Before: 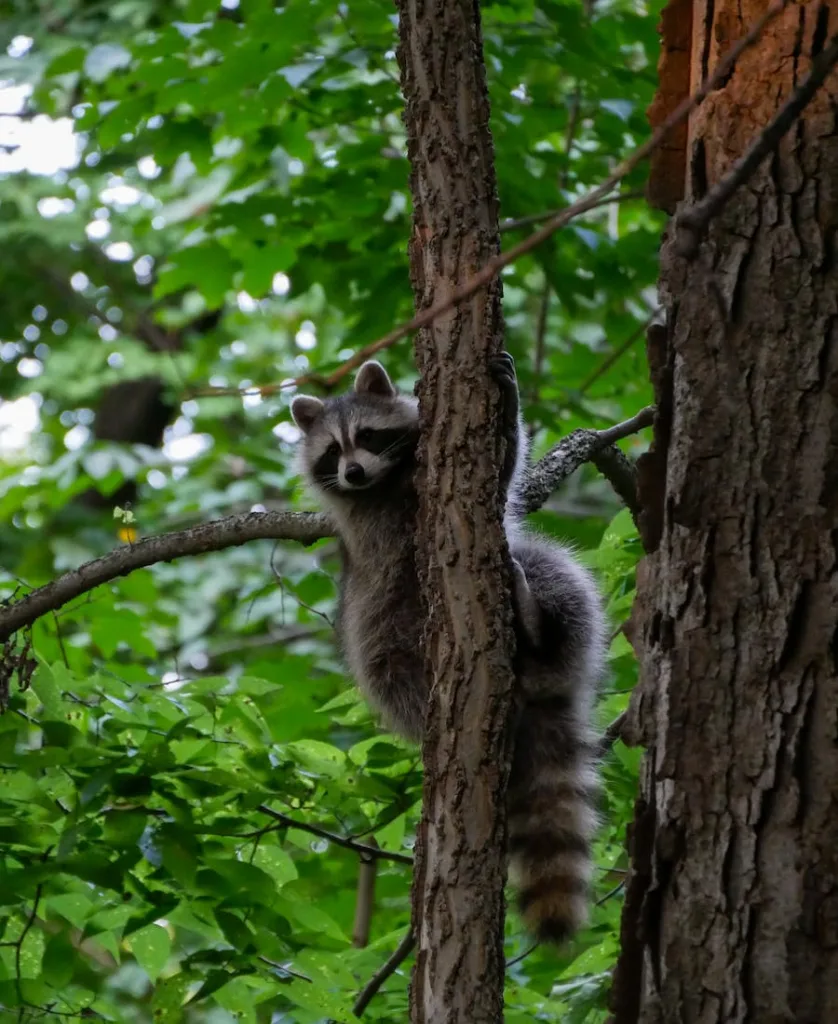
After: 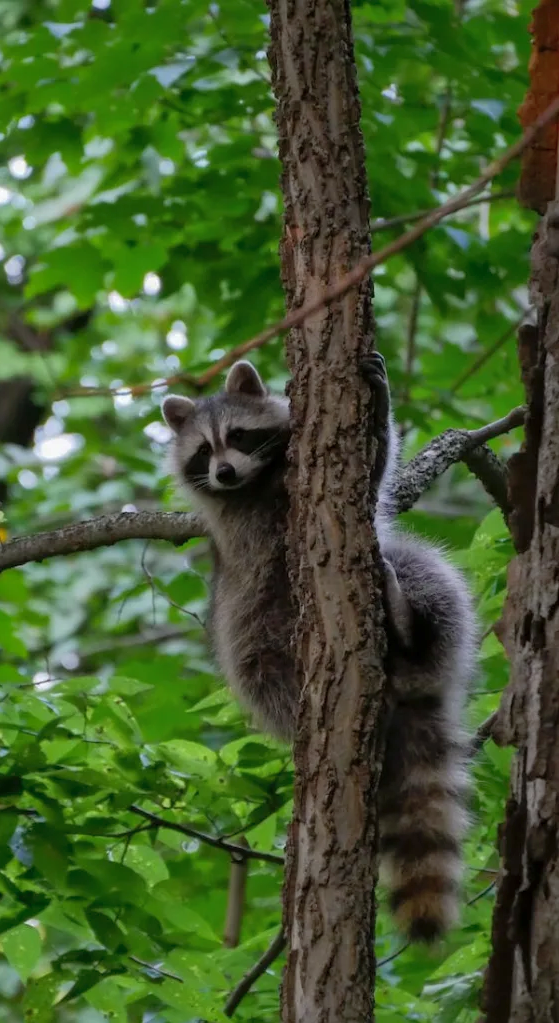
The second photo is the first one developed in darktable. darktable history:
crop and rotate: left 15.507%, right 17.708%
shadows and highlights: on, module defaults
